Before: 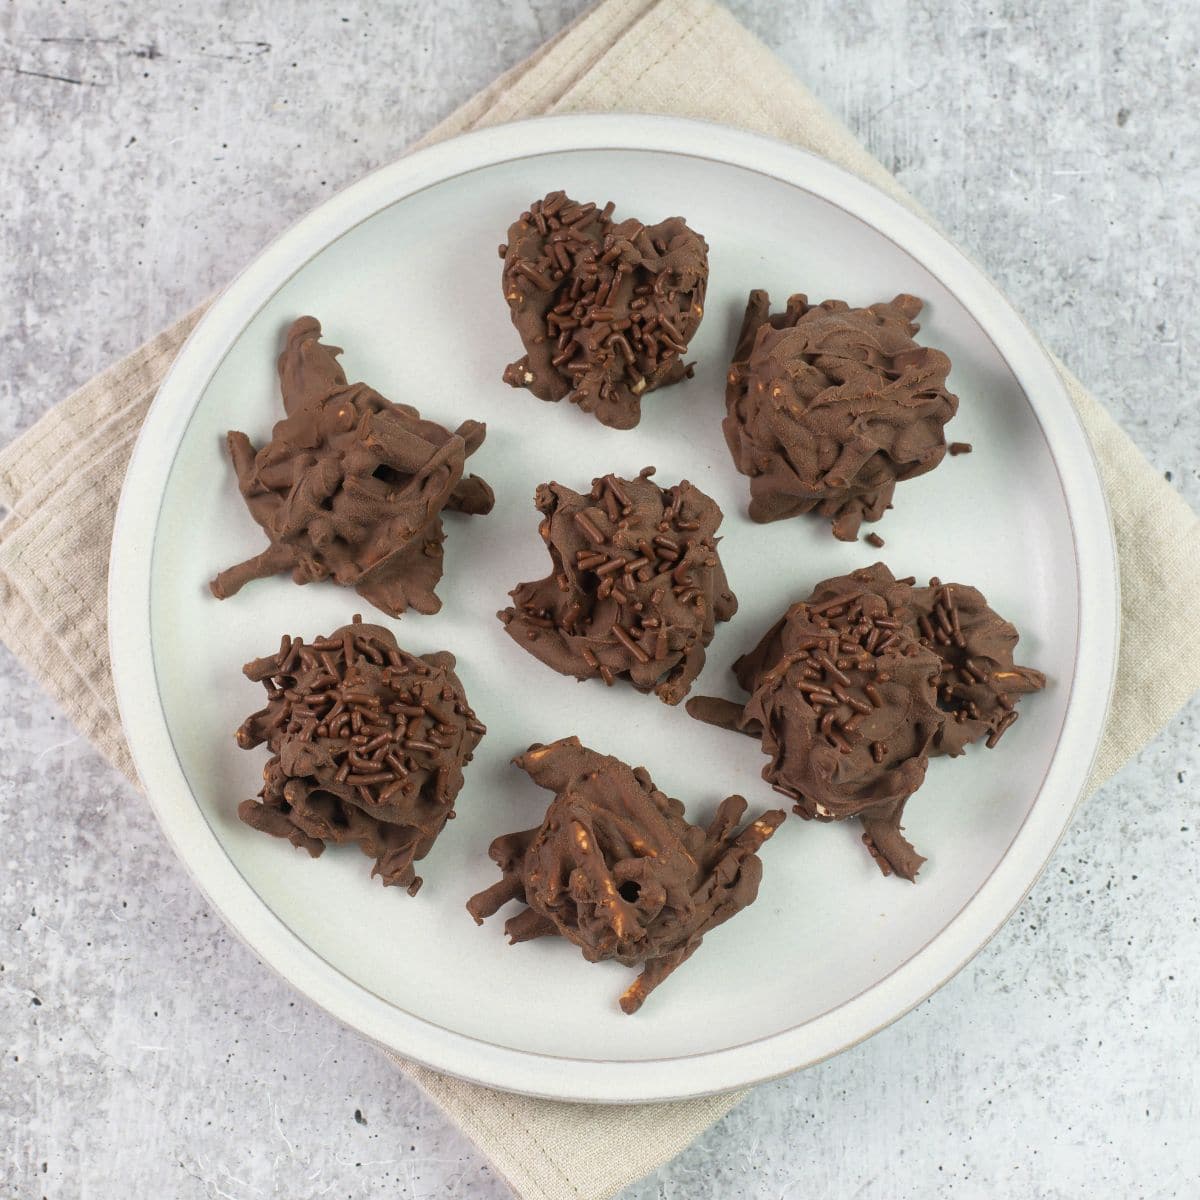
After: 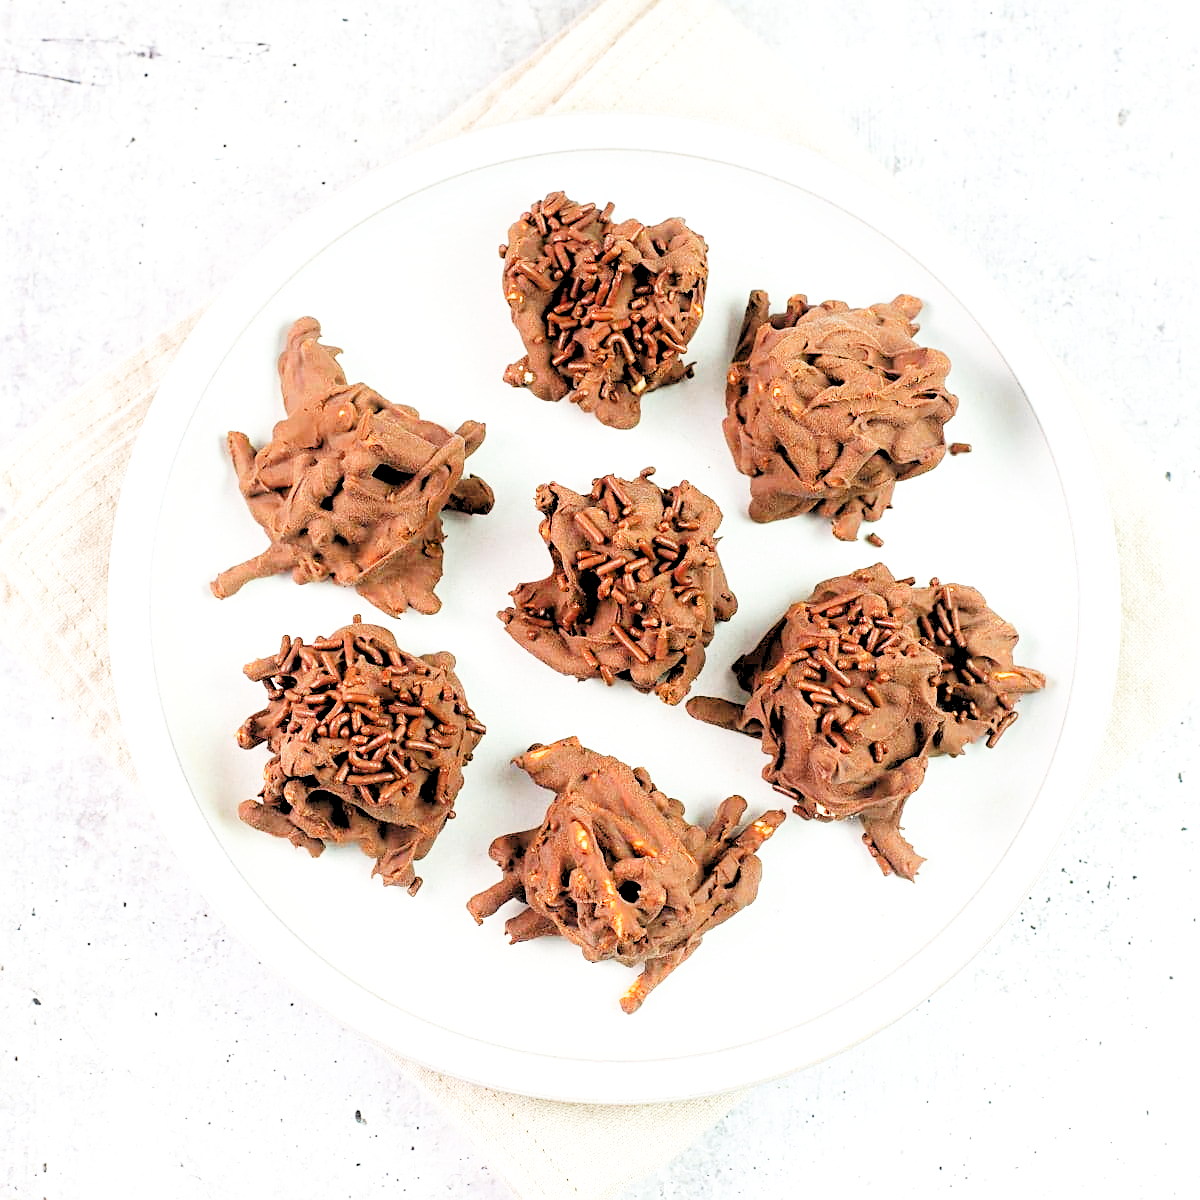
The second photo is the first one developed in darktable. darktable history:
levels: levels [0.093, 0.434, 0.988]
sharpen: on, module defaults
base curve: curves: ch0 [(0, 0) (0.007, 0.004) (0.027, 0.03) (0.046, 0.07) (0.207, 0.54) (0.442, 0.872) (0.673, 0.972) (1, 1)], preserve colors none
